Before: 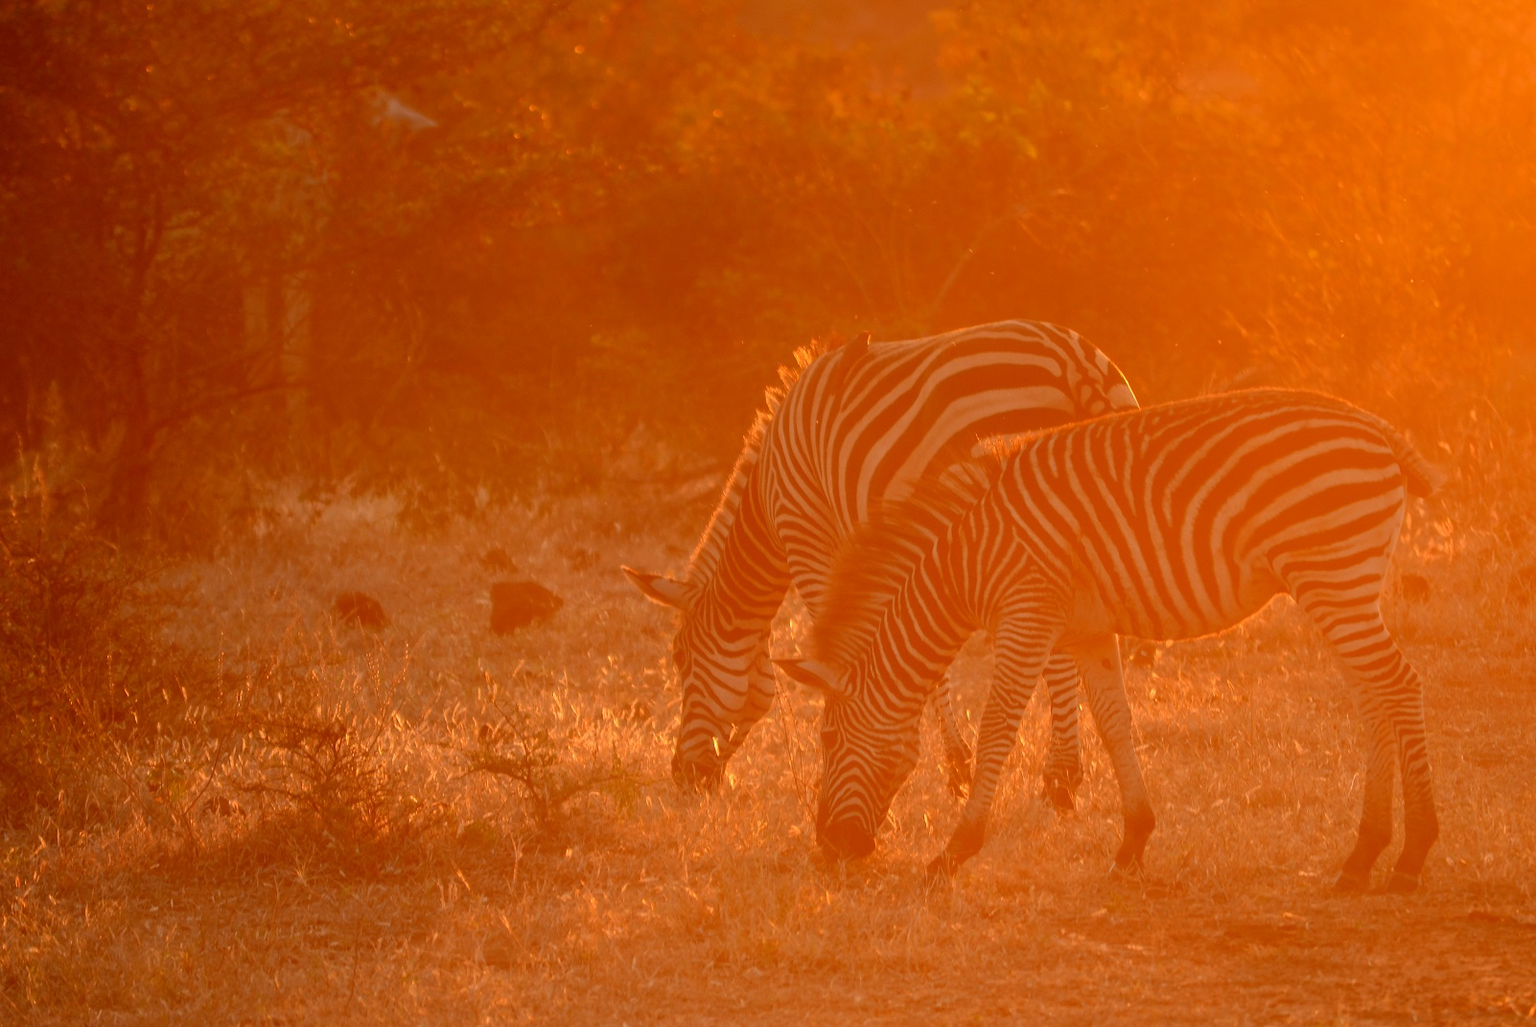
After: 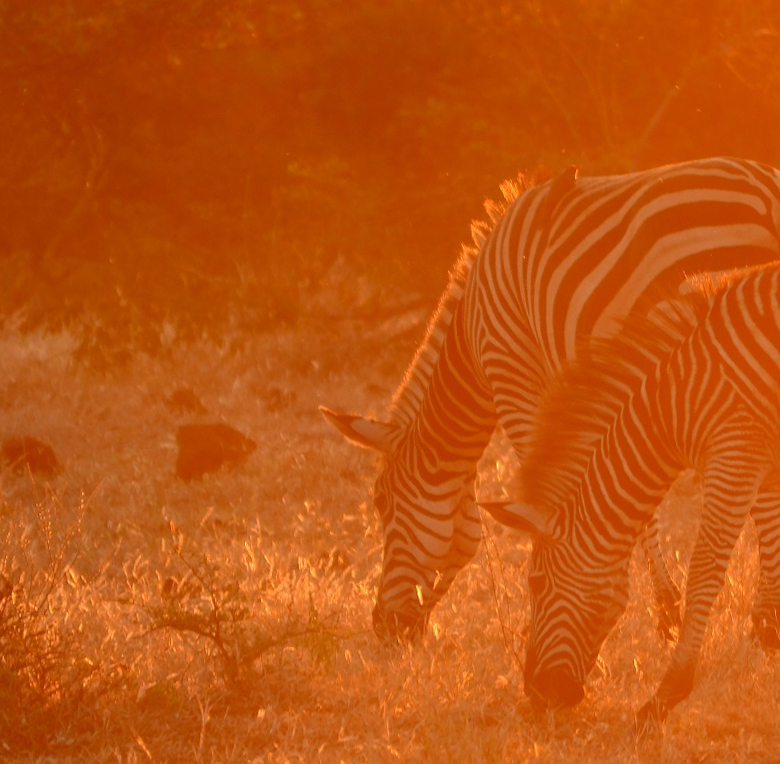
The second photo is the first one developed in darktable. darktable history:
crop and rotate: angle 0.02°, left 24.353%, top 13.219%, right 26.156%, bottom 8.224%
rotate and perspective: rotation -0.013°, lens shift (vertical) -0.027, lens shift (horizontal) 0.178, crop left 0.016, crop right 0.989, crop top 0.082, crop bottom 0.918
